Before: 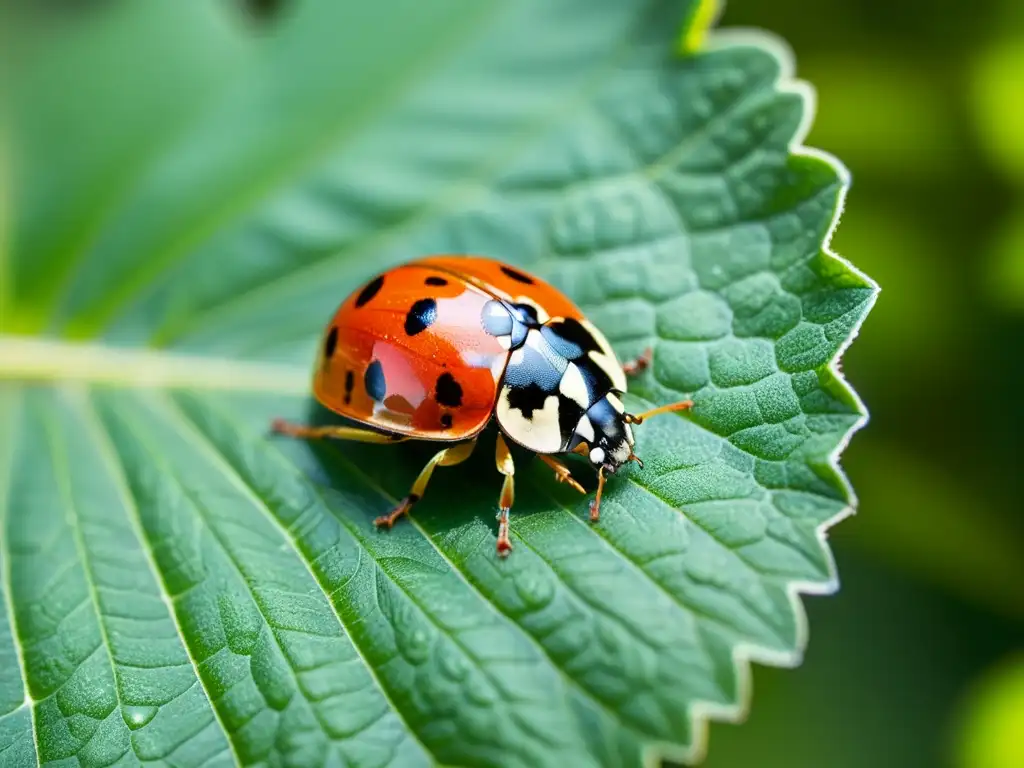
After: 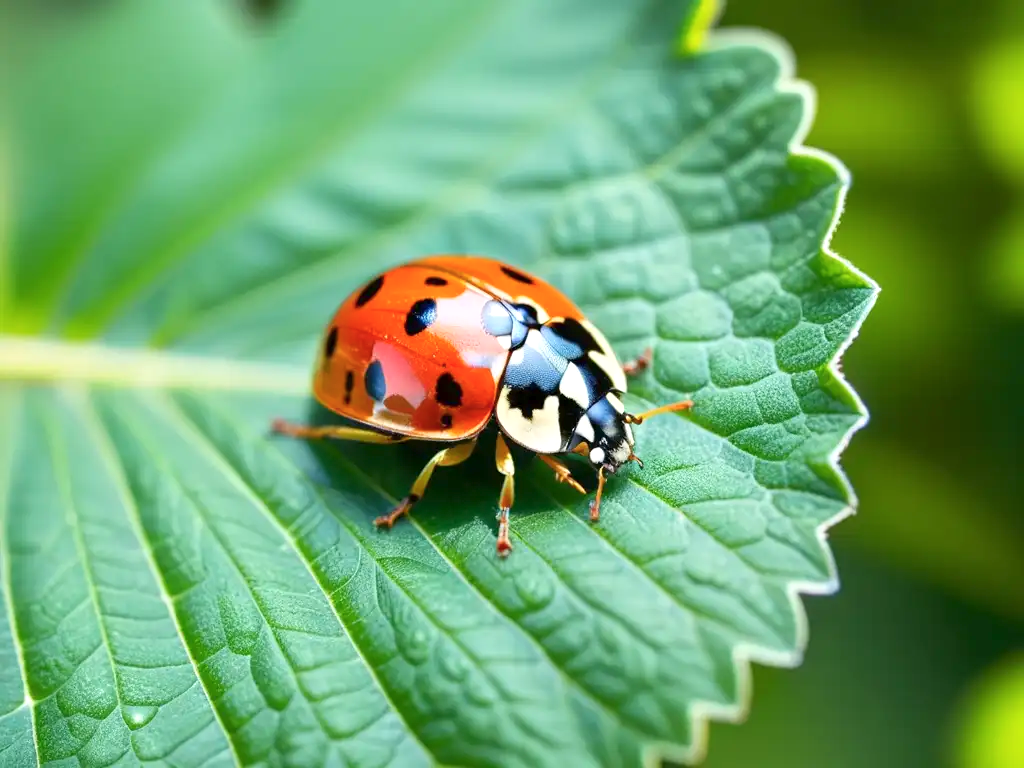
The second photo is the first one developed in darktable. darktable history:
exposure: exposure 0.604 EV, compensate highlight preservation false
color balance rgb: perceptual saturation grading › global saturation 0.135%, perceptual brilliance grading › global brilliance -0.763%, perceptual brilliance grading › highlights -0.808%, perceptual brilliance grading › mid-tones -1.837%, perceptual brilliance grading › shadows -0.601%, contrast -10.229%
